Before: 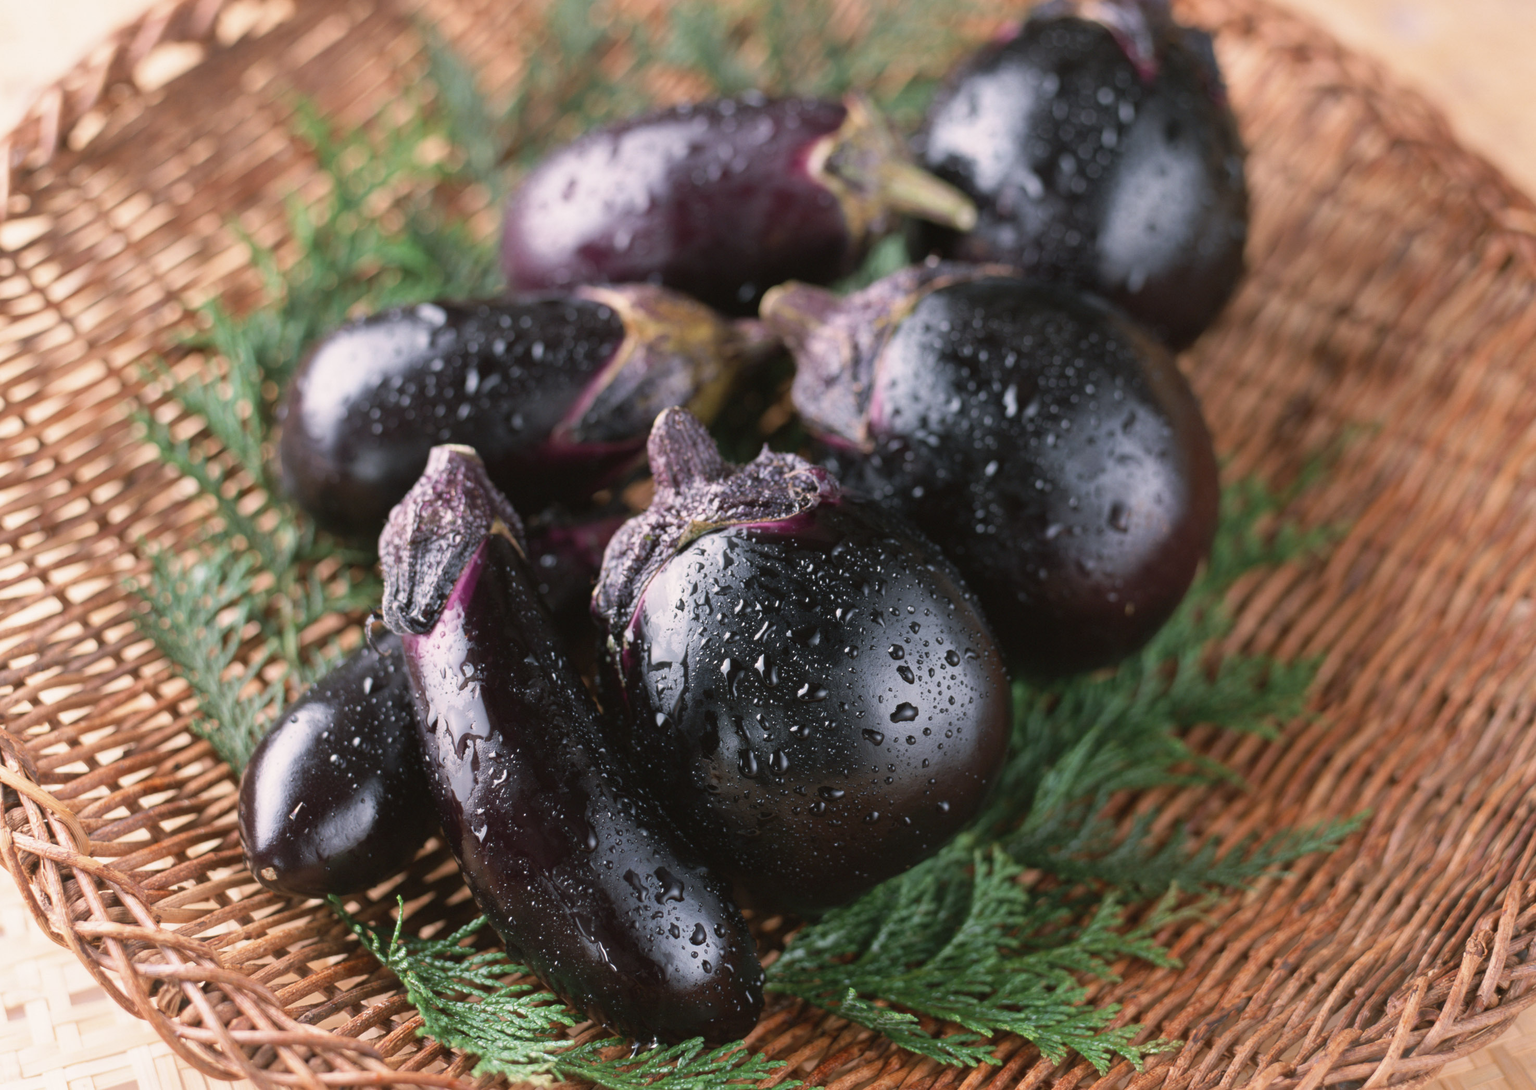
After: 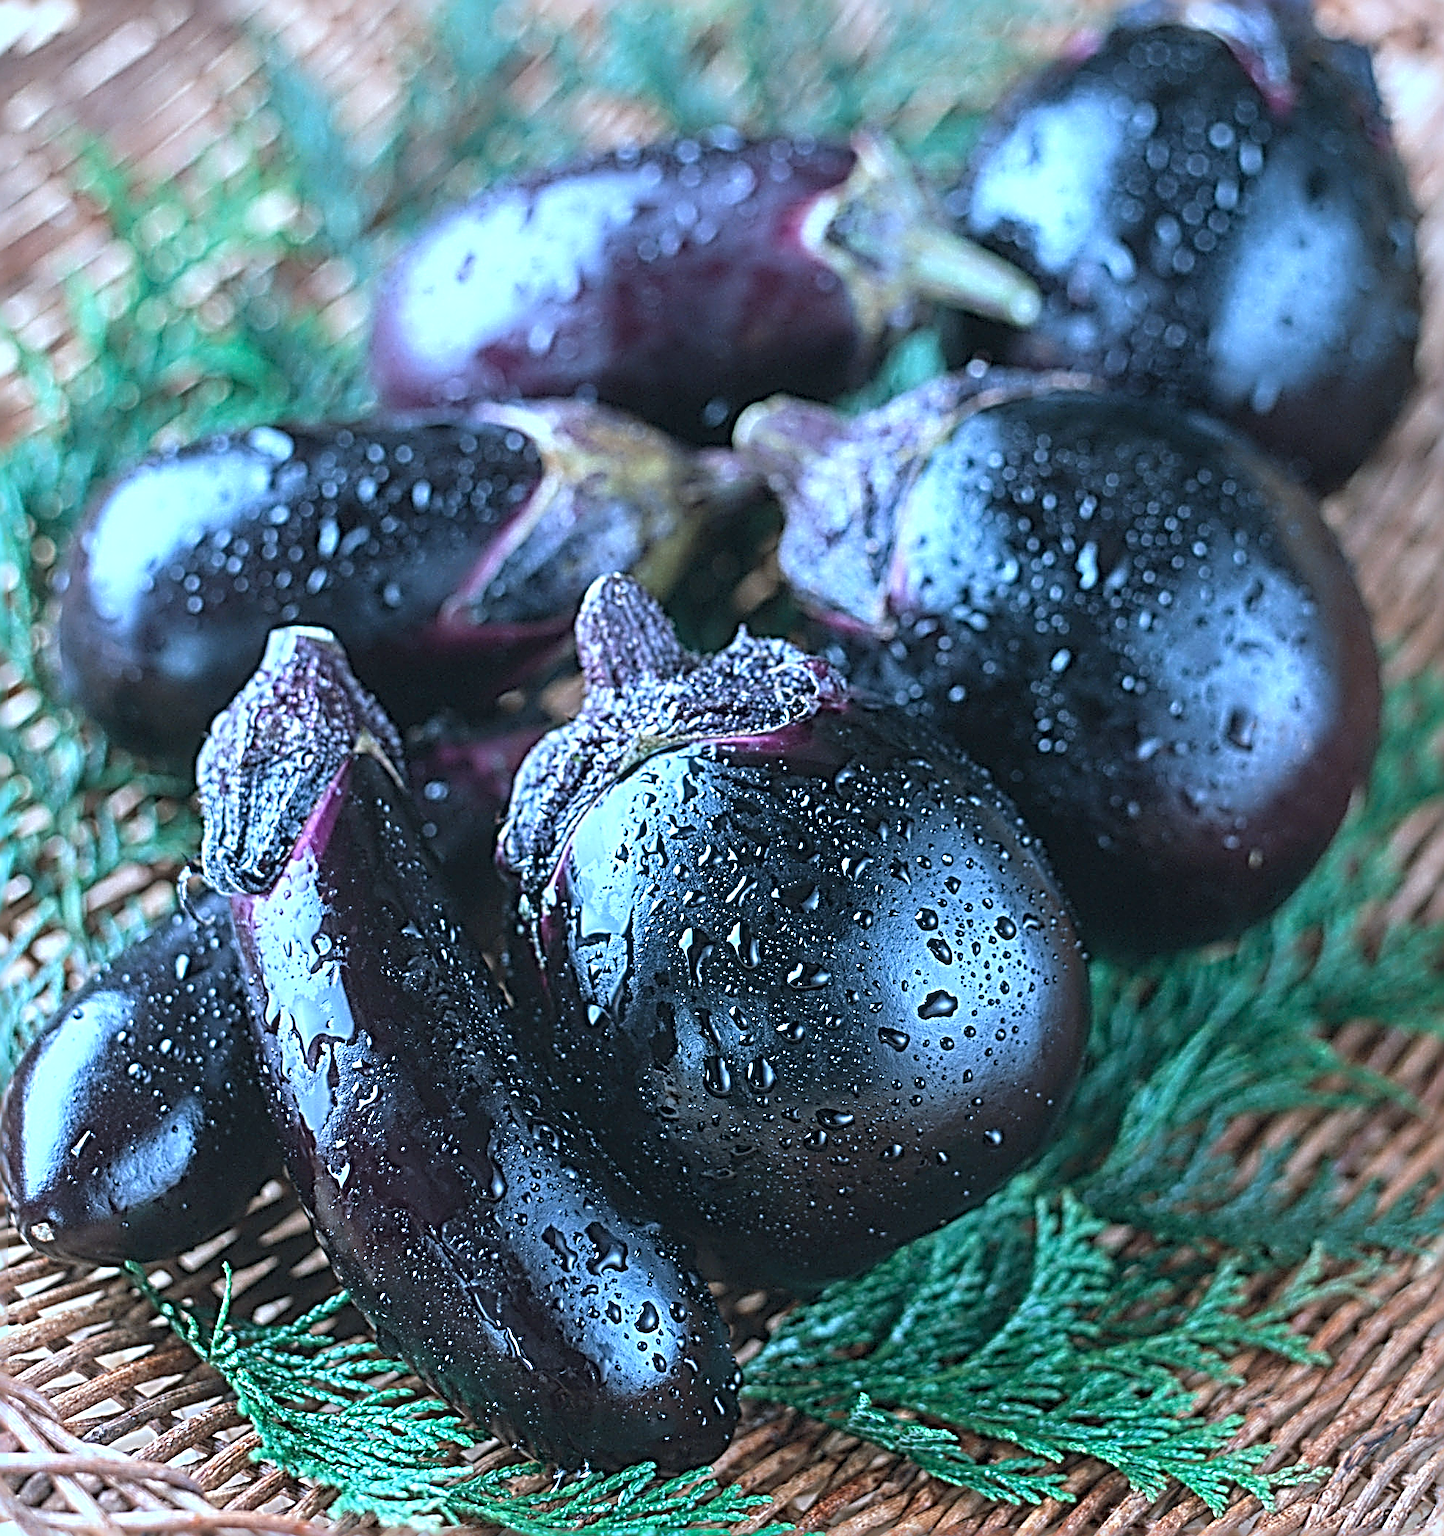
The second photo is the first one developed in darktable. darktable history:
crop and rotate: left 15.593%, right 17.693%
color calibration: illuminant custom, x 0.432, y 0.395, temperature 3086.49 K
local contrast: on, module defaults
sharpen: radius 4.03, amount 1.986
exposure: black level correction 0, exposure 0.499 EV, compensate highlight preservation false
contrast equalizer: octaves 7, y [[0.502, 0.505, 0.512, 0.529, 0.564, 0.588], [0.5 ×6], [0.502, 0.505, 0.512, 0.529, 0.564, 0.588], [0, 0.001, 0.001, 0.004, 0.008, 0.011], [0, 0.001, 0.001, 0.004, 0.008, 0.011]], mix 0.31
contrast brightness saturation: contrast 0.051, brightness 0.058, saturation 0.006
